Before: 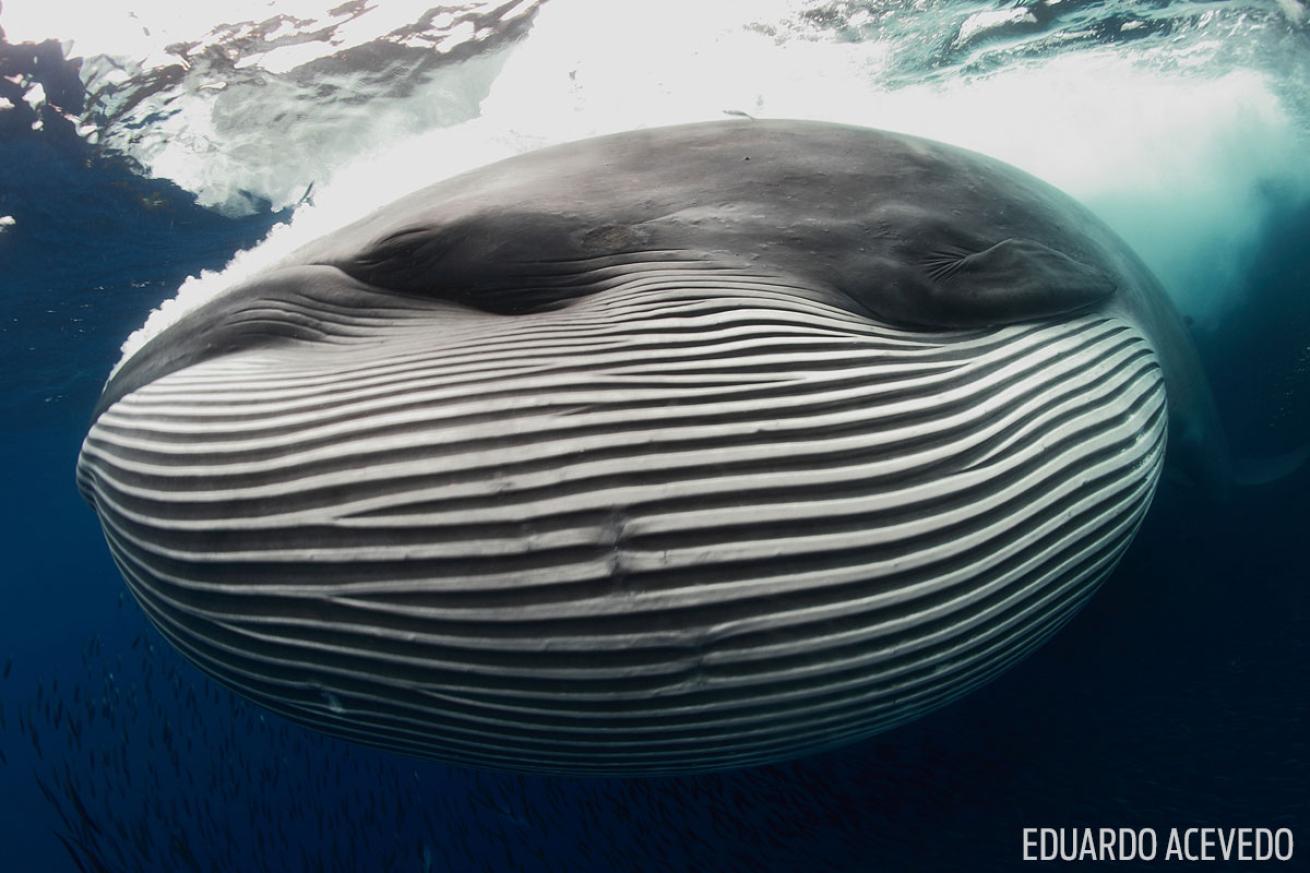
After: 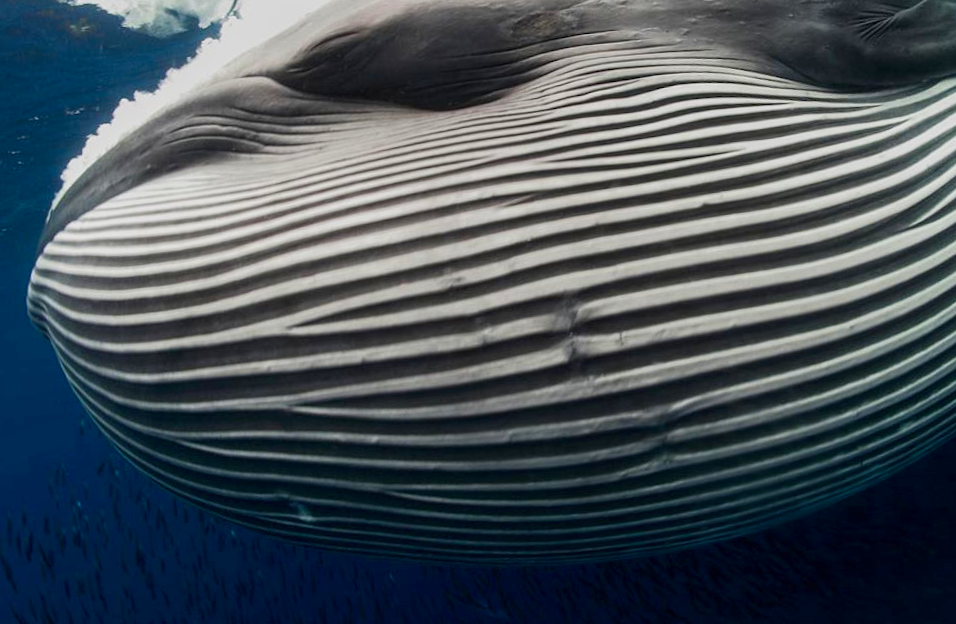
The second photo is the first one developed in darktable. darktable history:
local contrast: detail 130%
crop: left 6.488%, top 27.668%, right 24.183%, bottom 8.656%
color balance rgb: perceptual saturation grading › global saturation 25%, global vibrance 20%
rotate and perspective: rotation -4.86°, automatic cropping off
sigmoid: contrast 1.22, skew 0.65
